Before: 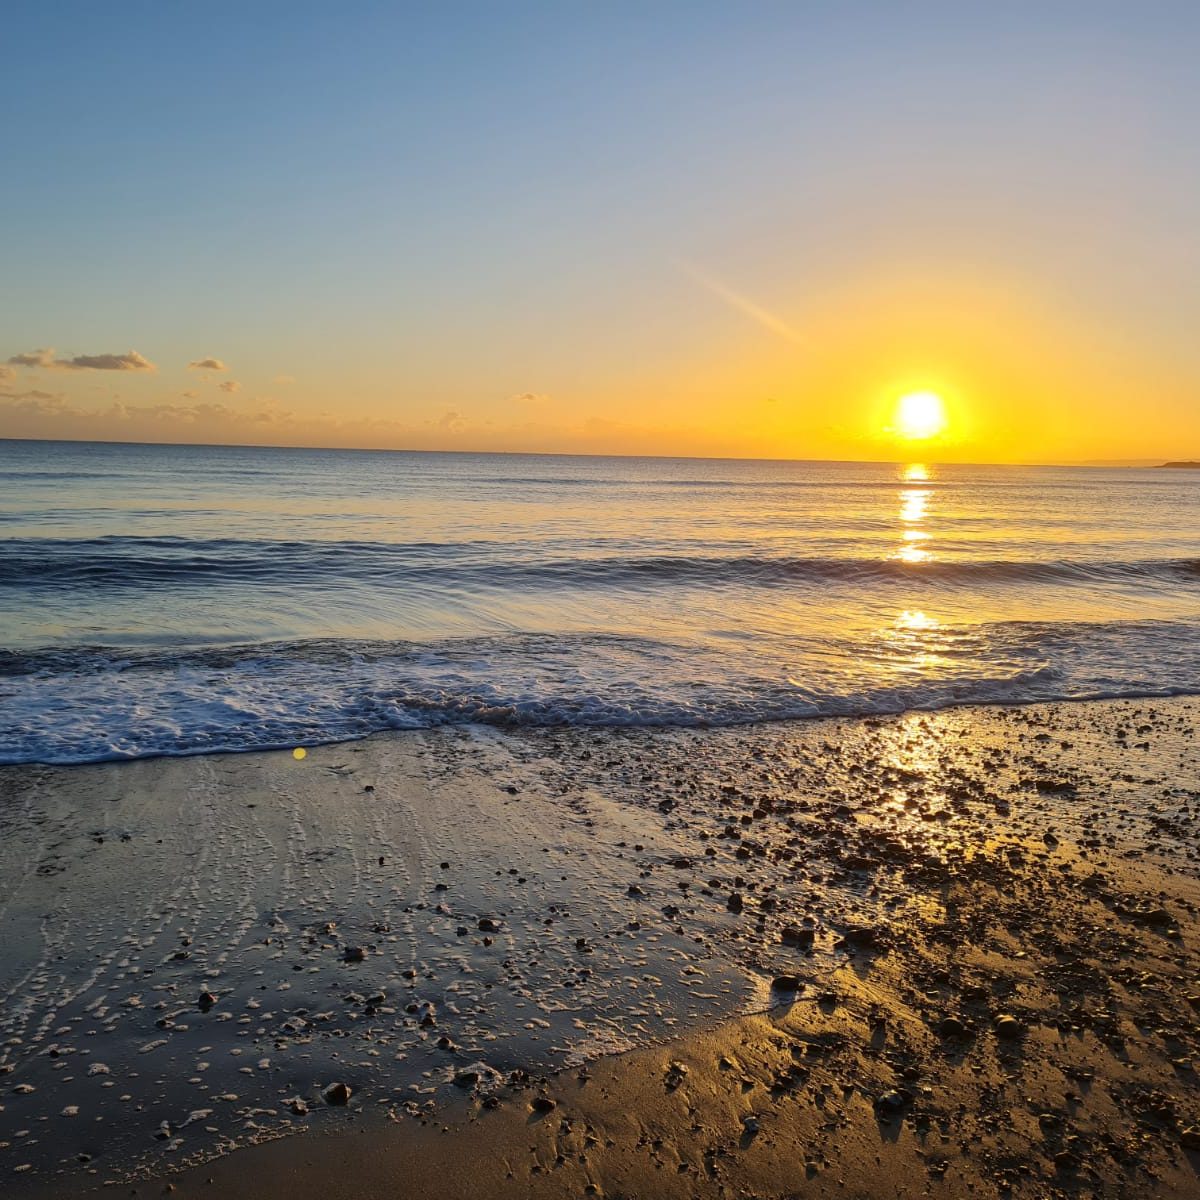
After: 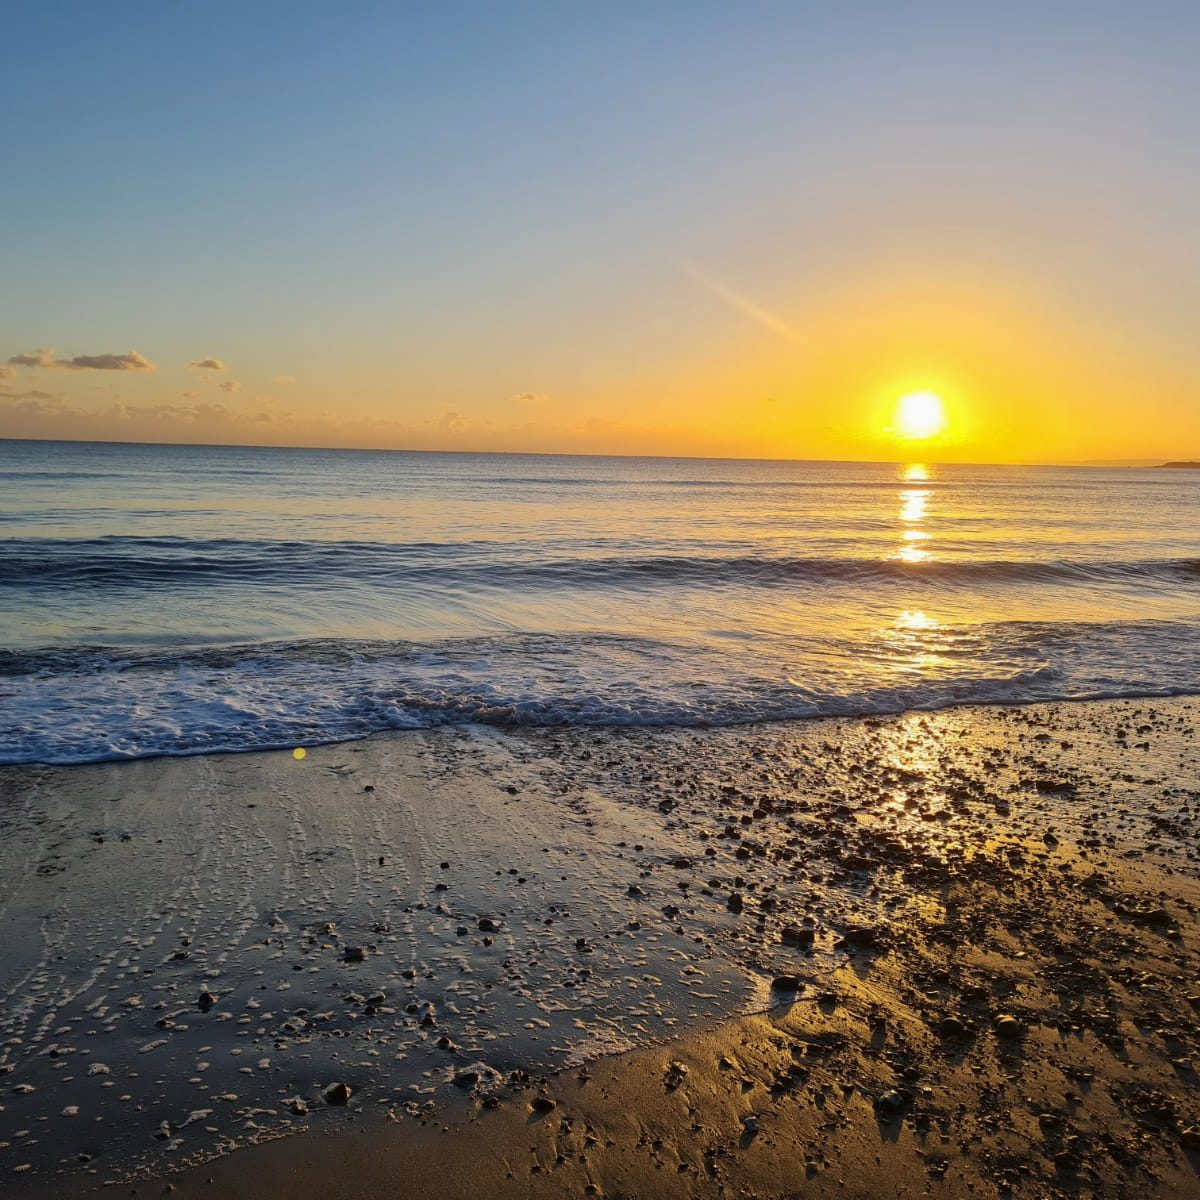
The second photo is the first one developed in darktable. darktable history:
exposure: exposure -0.07 EV, compensate exposure bias true, compensate highlight preservation false
